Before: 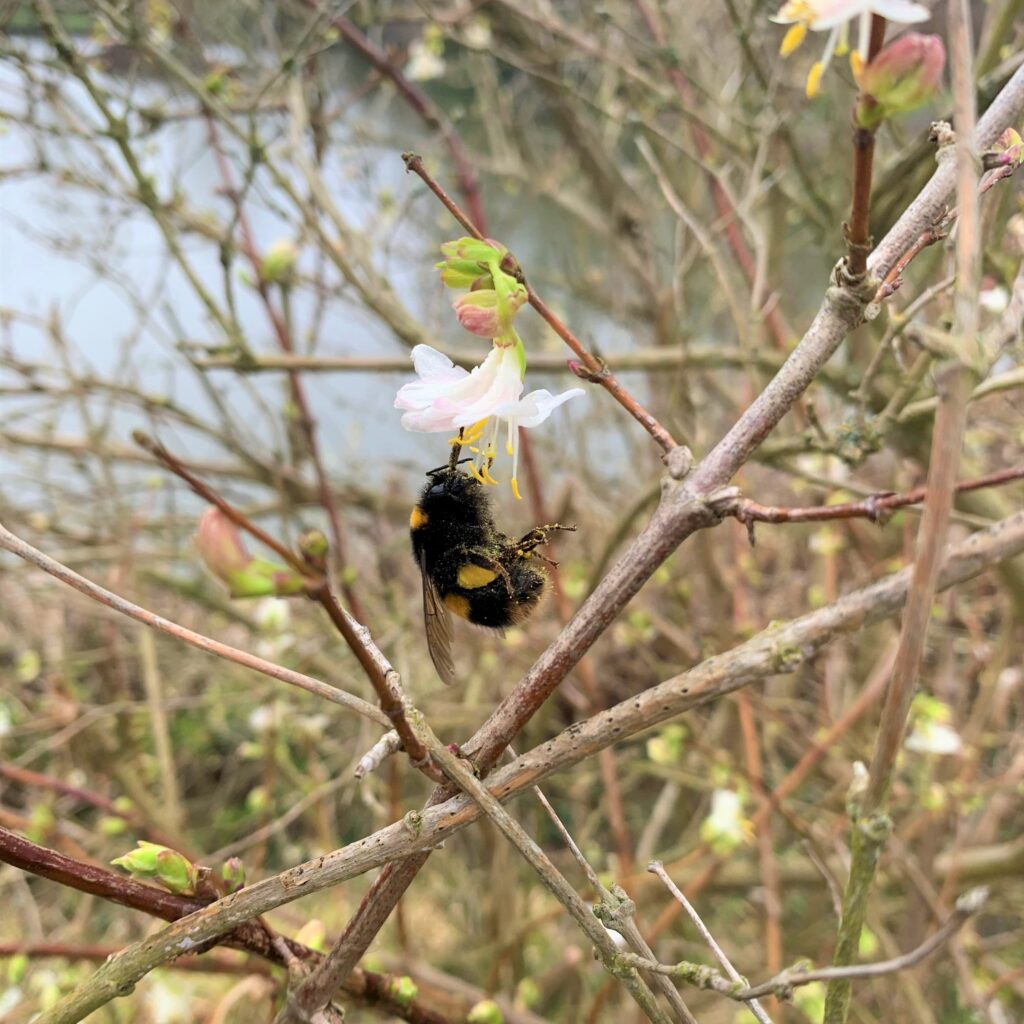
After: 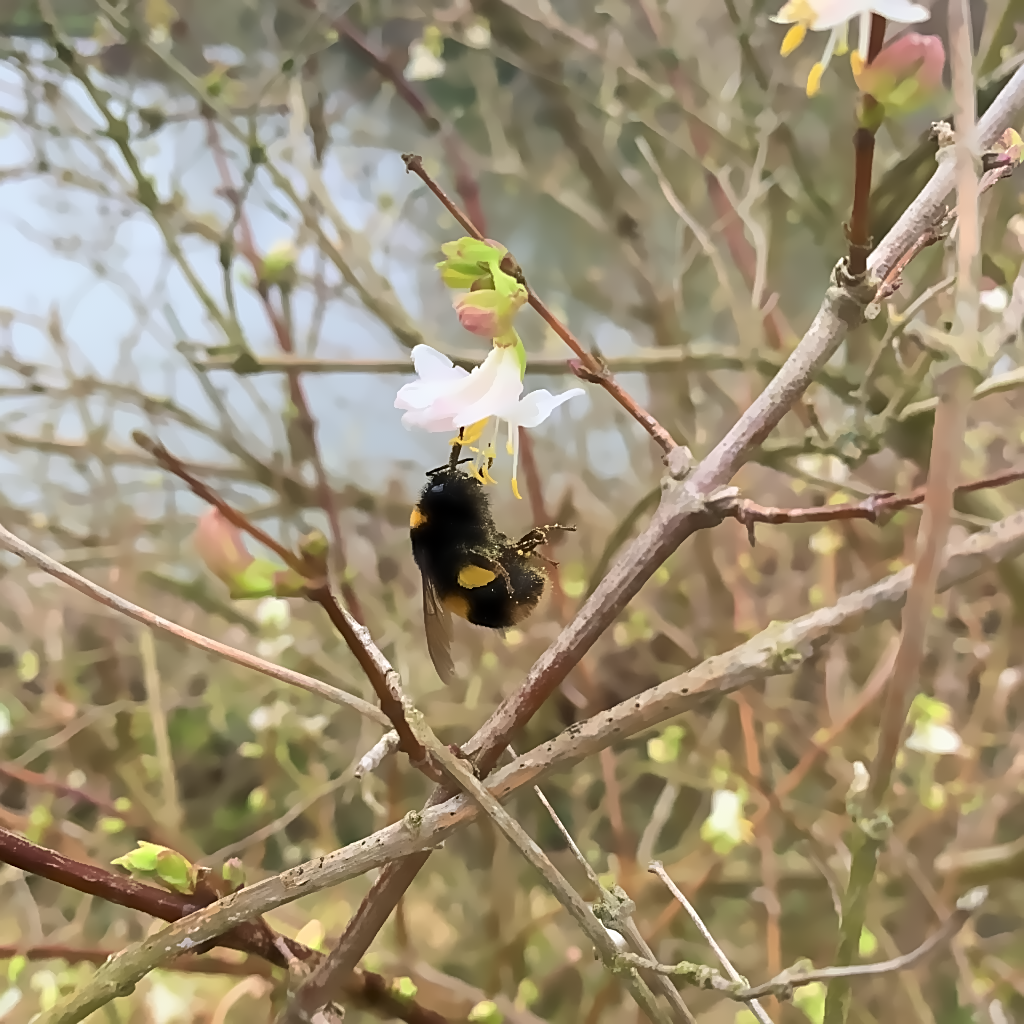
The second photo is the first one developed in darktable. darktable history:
astrophoto denoise: patch size 4, strength 100%, luma 25% | blend: blend mode average, opacity 100%; mask: uniform (no mask)
sharpen: on, module defaults
contrast equalizer: octaves 7, y [[0.5, 0.502, 0.506, 0.511, 0.52, 0.537], [0.5 ×6], [0.505, 0.509, 0.518, 0.534, 0.553, 0.561], [0 ×6], [0 ×6]]
denoise (profiled) "2": strength 0.5, central pixel weight 0, a [-1, 0, 0], y [[0, 0, 0.5 ×5] ×4, [0.5 ×7], [0.5 ×7]], fix various bugs in algorithm false, upgrade profiled transform false, color mode RGB, compensate highlight preservation false | blend: blend mode average, opacity 25%; mask: uniform (no mask)
denoise (profiled) #2: patch size 4, central pixel weight 0, a [-1, 0, 0], y [[0, 0, 0.5 ×5] ×4, [0.5 ×7], [0.5 ×7]], fix various bugs in algorithm false, upgrade profiled transform false, color mode RGB, compensate highlight preservation false | blend: blend mode HSV color, opacity 50%; mask: uniform (no mask)
denoise (profiled) "1": patch size 4, central pixel weight 0, a [-1, 0, 0], mode non-local means, y [[0, 0, 0.5 ×5] ×4, [0.5 ×7], [0.5 ×7]], fix various bugs in algorithm false, upgrade profiled transform false, color mode RGB, compensate highlight preservation false | blend: blend mode HSV value, opacity 20%; mask: uniform (no mask)
surface blur "1": radius 9, red 0.1, green 0.05, blue 0.1 | blend: blend mode HSV color, opacity 50%; mask: uniform (no mask)
surface blur "2": radius 5, red 0.1, green 0.05, blue 0.1 | blend: blend mode average, opacity 25%; mask: uniform (no mask)
